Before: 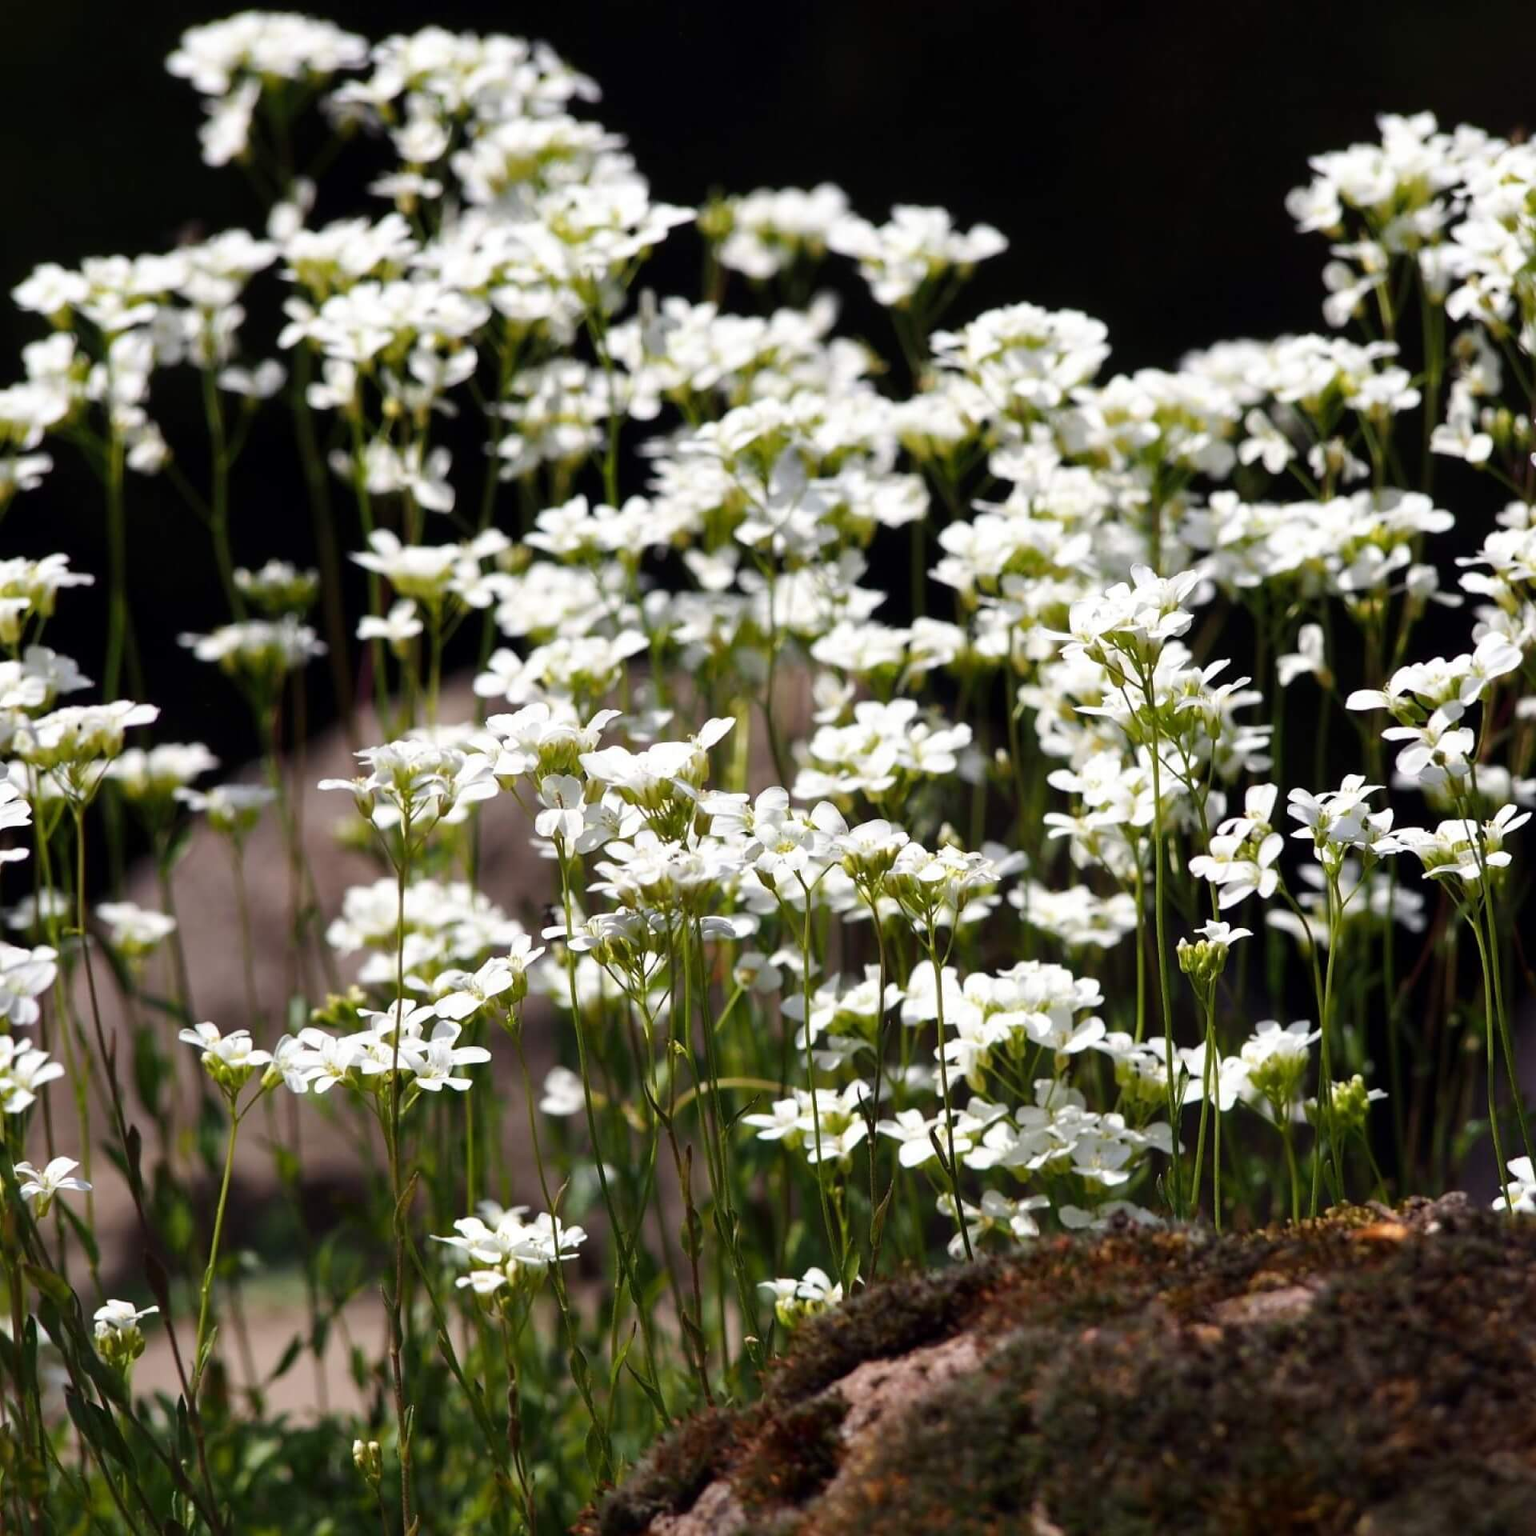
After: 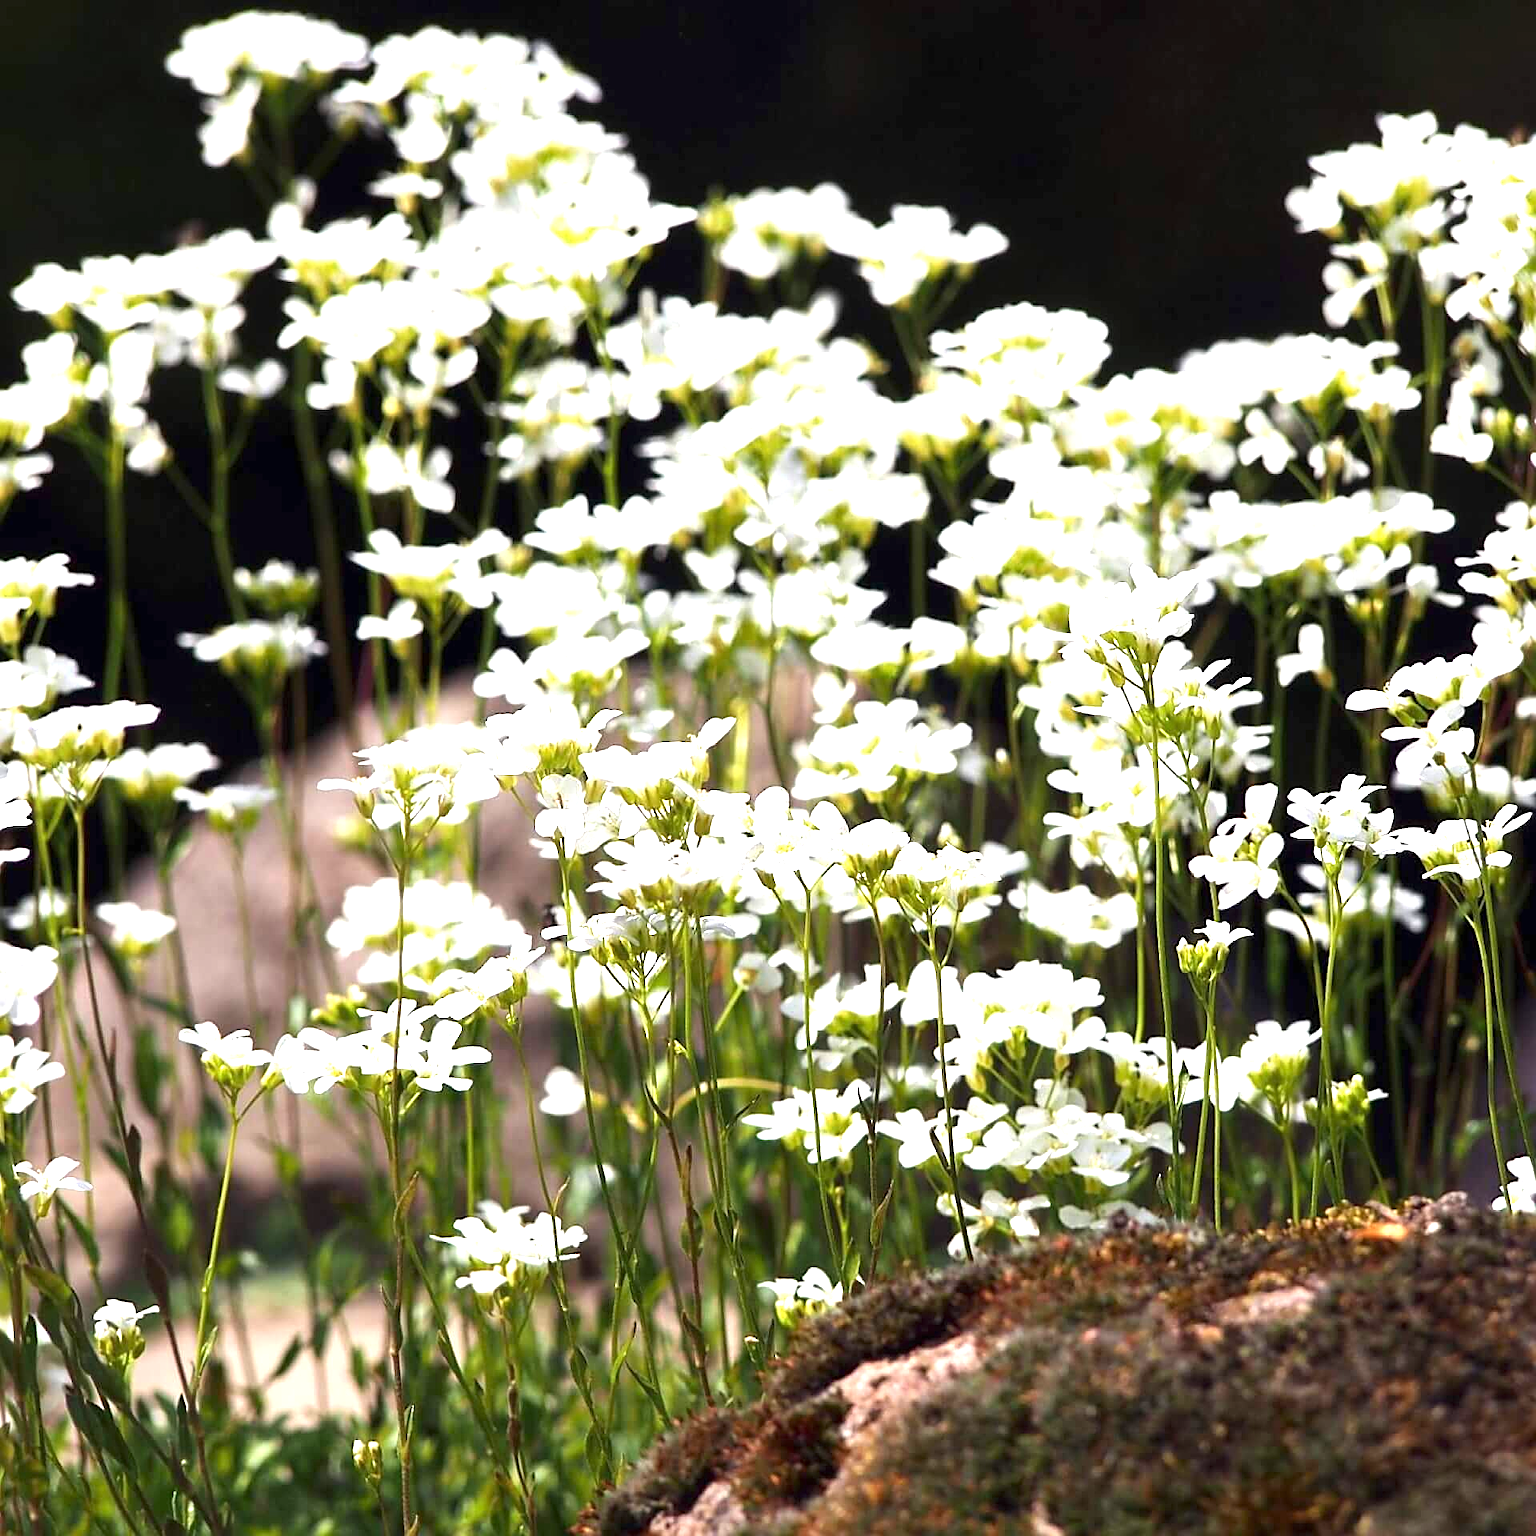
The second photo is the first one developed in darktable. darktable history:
exposure: black level correction 0, exposure 1.442 EV, compensate highlight preservation false
sharpen: on, module defaults
